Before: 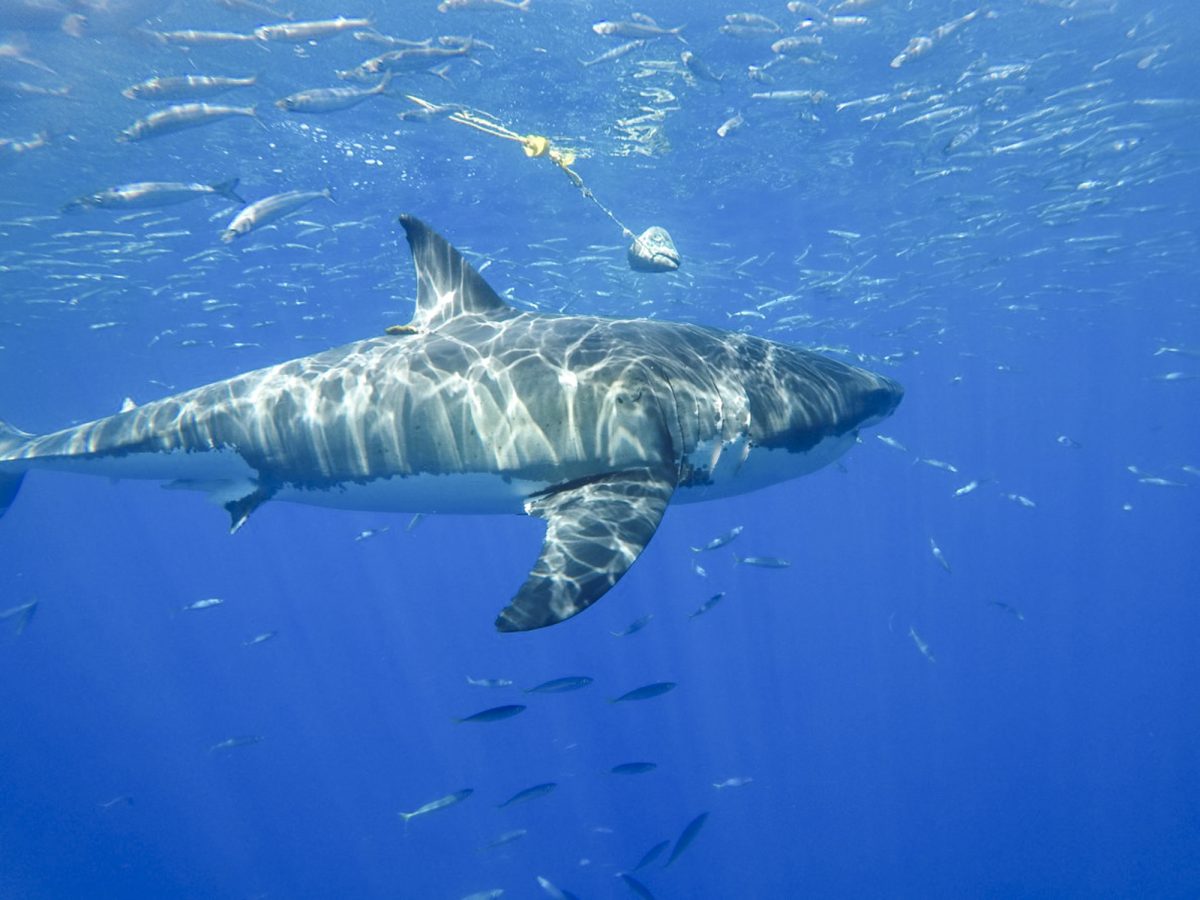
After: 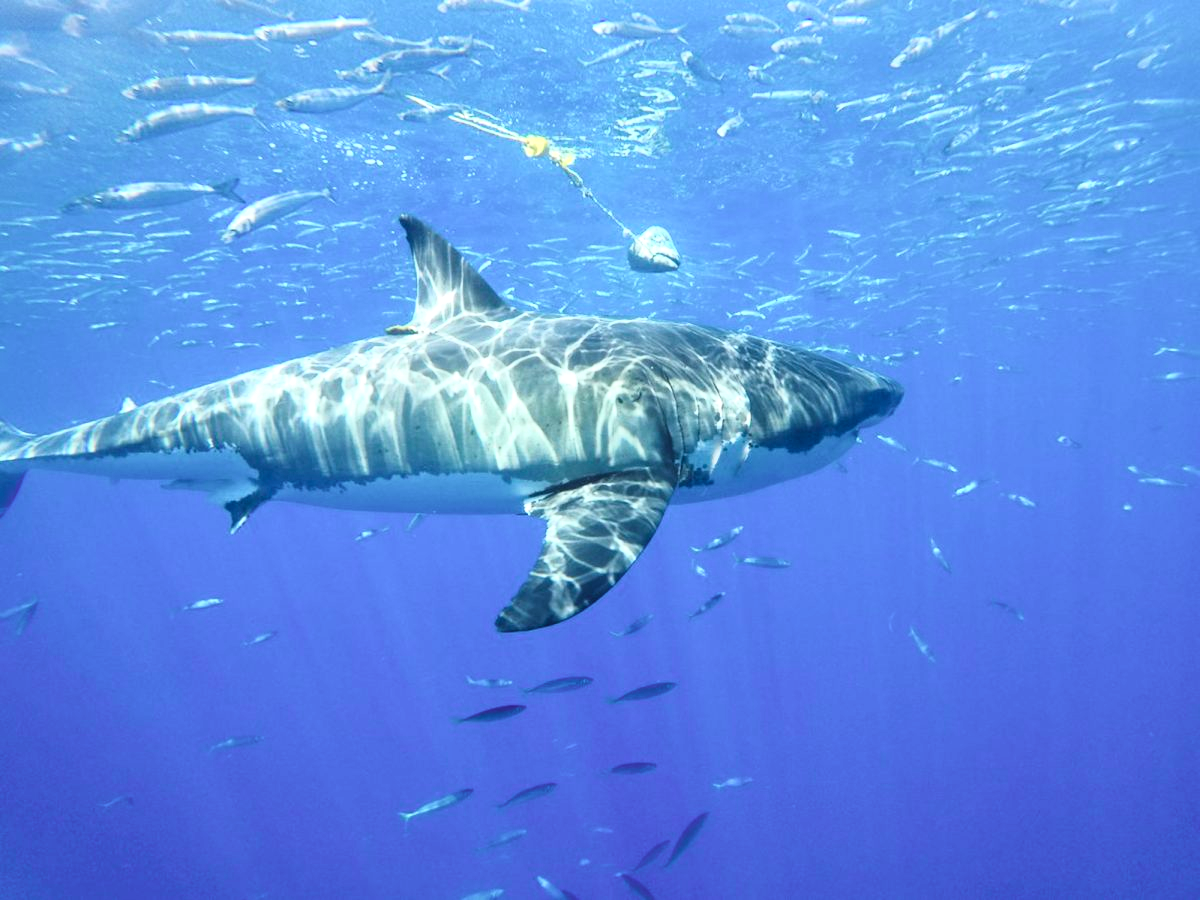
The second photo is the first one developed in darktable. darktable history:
tone curve: curves: ch0 [(0, 0) (0.051, 0.027) (0.096, 0.071) (0.241, 0.247) (0.455, 0.52) (0.594, 0.692) (0.715, 0.845) (0.84, 0.936) (1, 1)]; ch1 [(0, 0) (0.1, 0.038) (0.318, 0.243) (0.399, 0.351) (0.478, 0.469) (0.499, 0.499) (0.534, 0.549) (0.565, 0.605) (0.601, 0.644) (0.666, 0.701) (1, 1)]; ch2 [(0, 0) (0.453, 0.45) (0.479, 0.483) (0.504, 0.499) (0.52, 0.508) (0.561, 0.573) (0.592, 0.617) (0.824, 0.815) (1, 1)], color space Lab, independent channels, preserve colors none
levels: levels [0.073, 0.497, 0.972]
